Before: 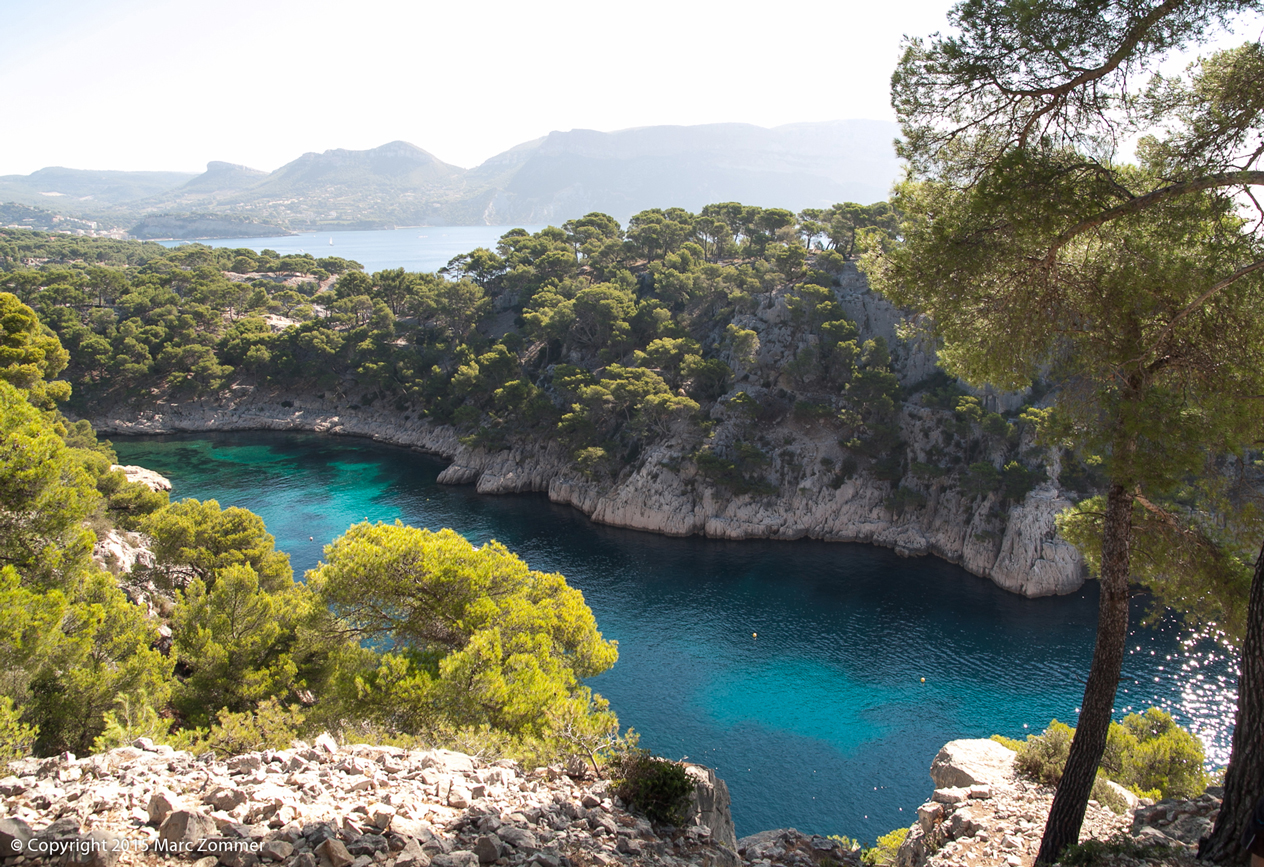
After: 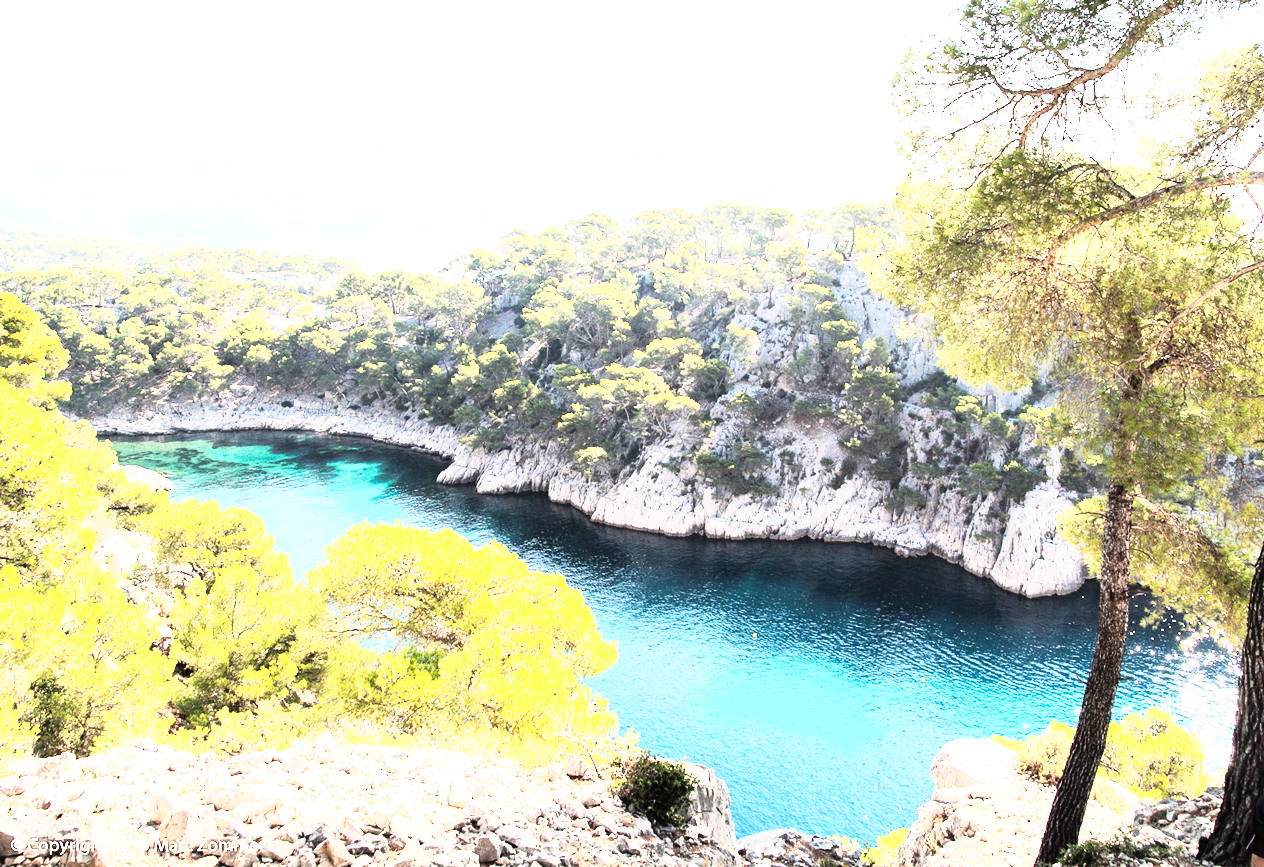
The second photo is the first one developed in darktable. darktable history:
rgb curve: curves: ch0 [(0, 0) (0.21, 0.15) (0.24, 0.21) (0.5, 0.75) (0.75, 0.96) (0.89, 0.99) (1, 1)]; ch1 [(0, 0.02) (0.21, 0.13) (0.25, 0.2) (0.5, 0.67) (0.75, 0.9) (0.89, 0.97) (1, 1)]; ch2 [(0, 0.02) (0.21, 0.13) (0.25, 0.2) (0.5, 0.67) (0.75, 0.9) (0.89, 0.97) (1, 1)], compensate middle gray true
exposure: black level correction 0, exposure 1.2 EV, compensate highlight preservation false
grain: coarseness 0.09 ISO, strength 10%
base curve: curves: ch0 [(0, 0) (0.579, 0.807) (1, 1)], preserve colors none
